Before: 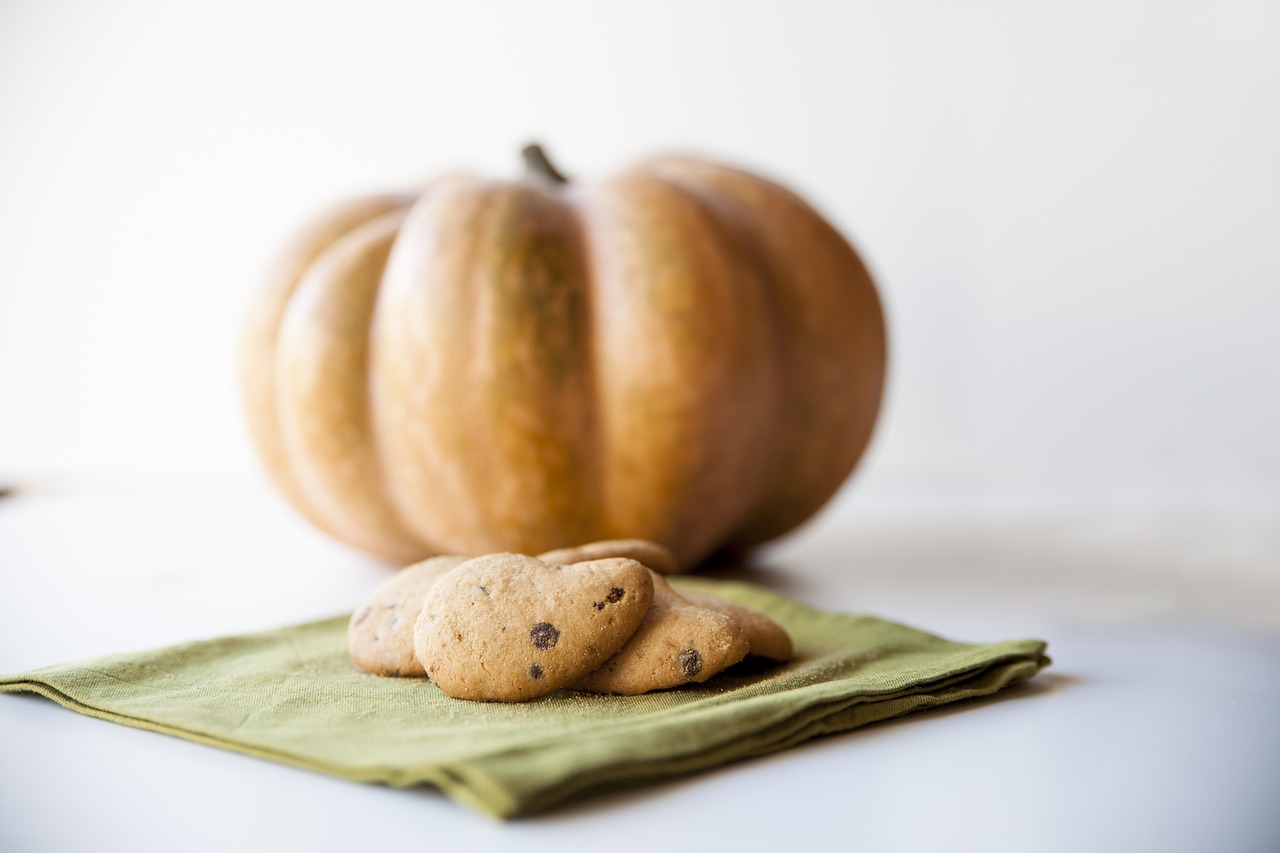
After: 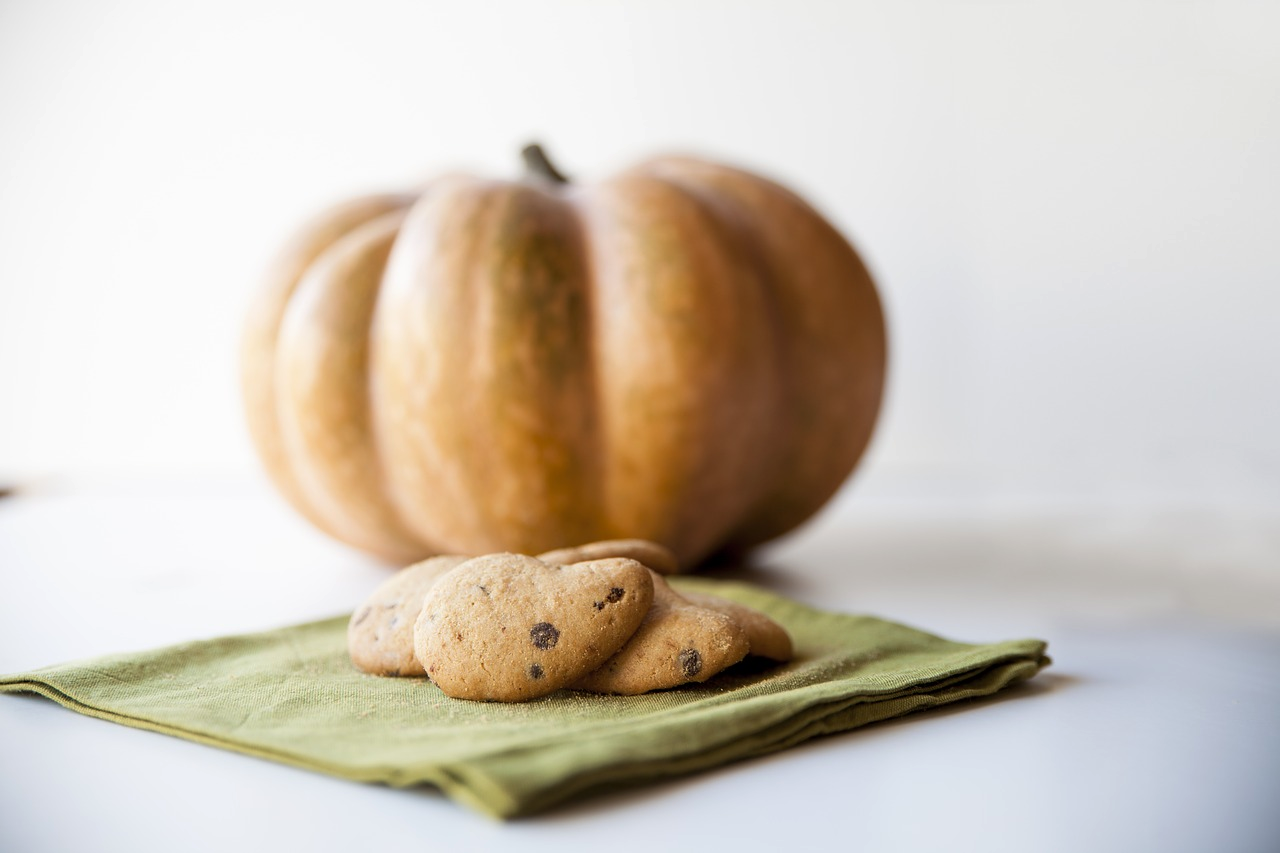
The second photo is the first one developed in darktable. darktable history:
base curve: curves: ch0 [(0, 0) (0.303, 0.277) (1, 1)], preserve colors none
